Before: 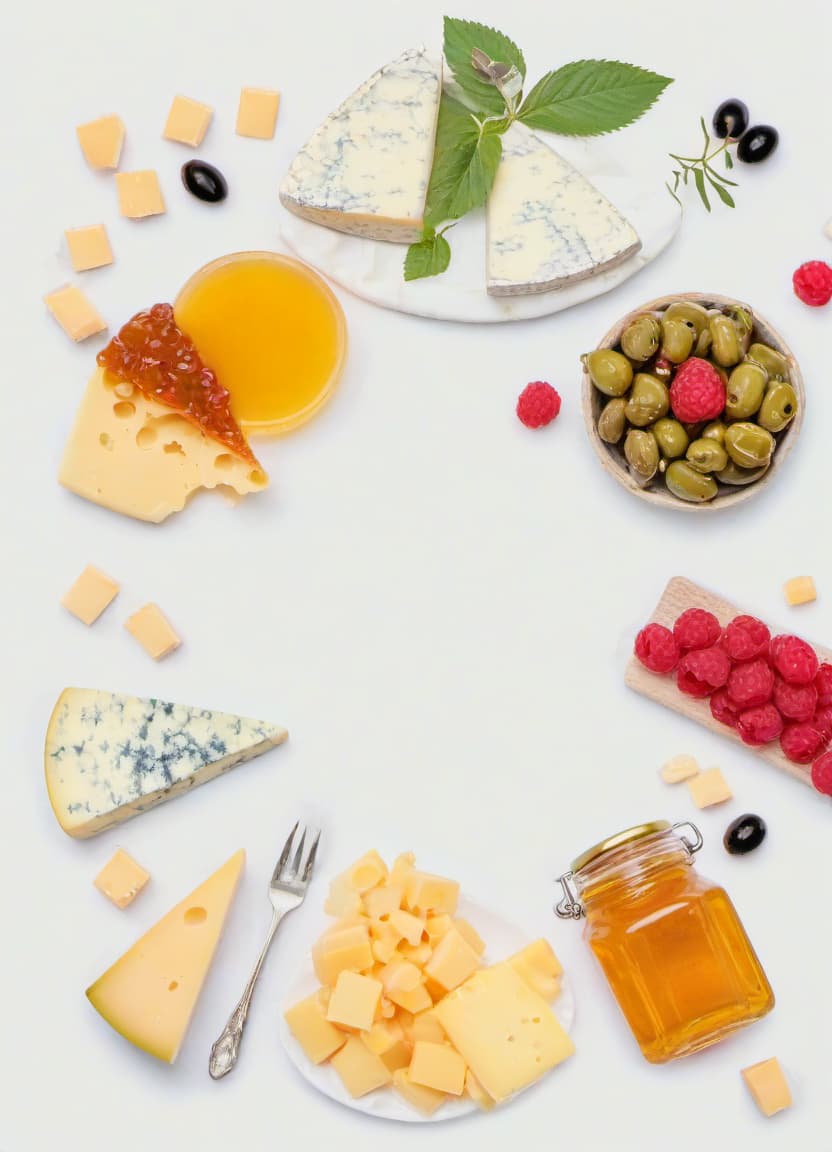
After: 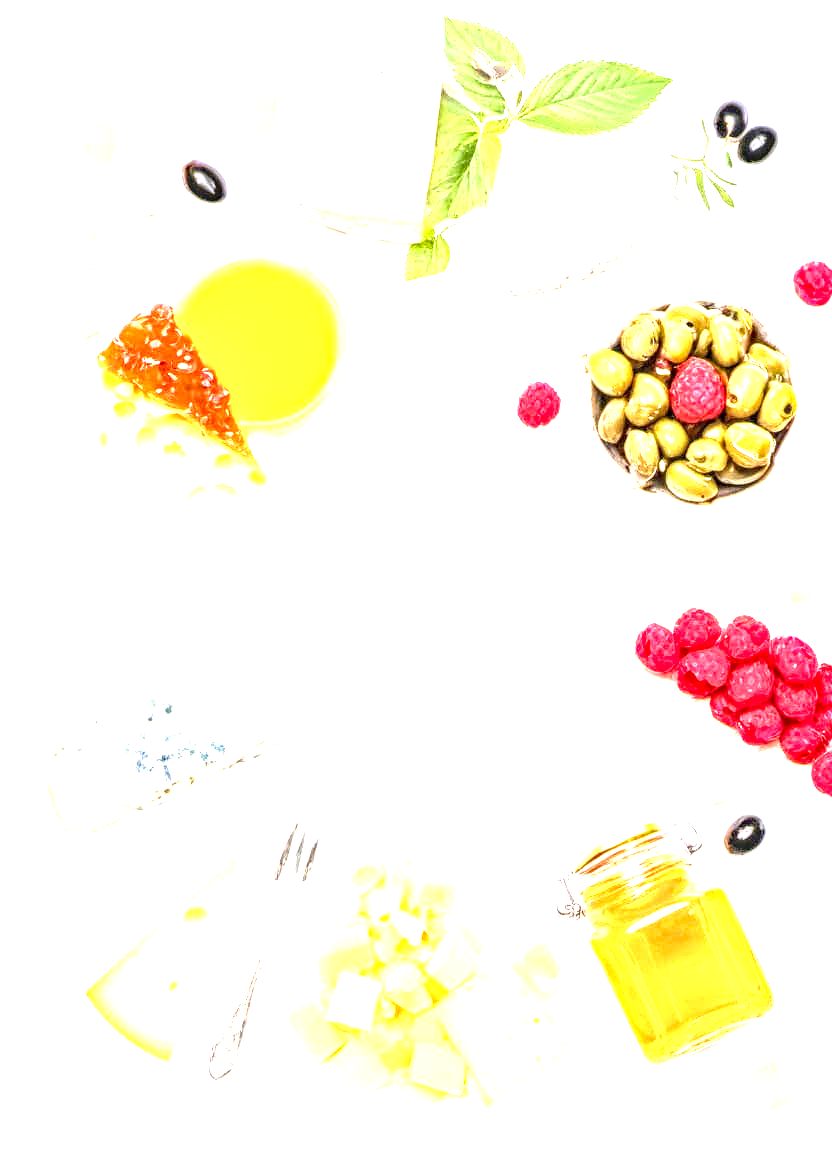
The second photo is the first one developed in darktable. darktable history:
exposure: exposure 1.993 EV, compensate highlight preservation false
local contrast: highlights 16%, detail 188%
haze removal: compatibility mode true, adaptive false
